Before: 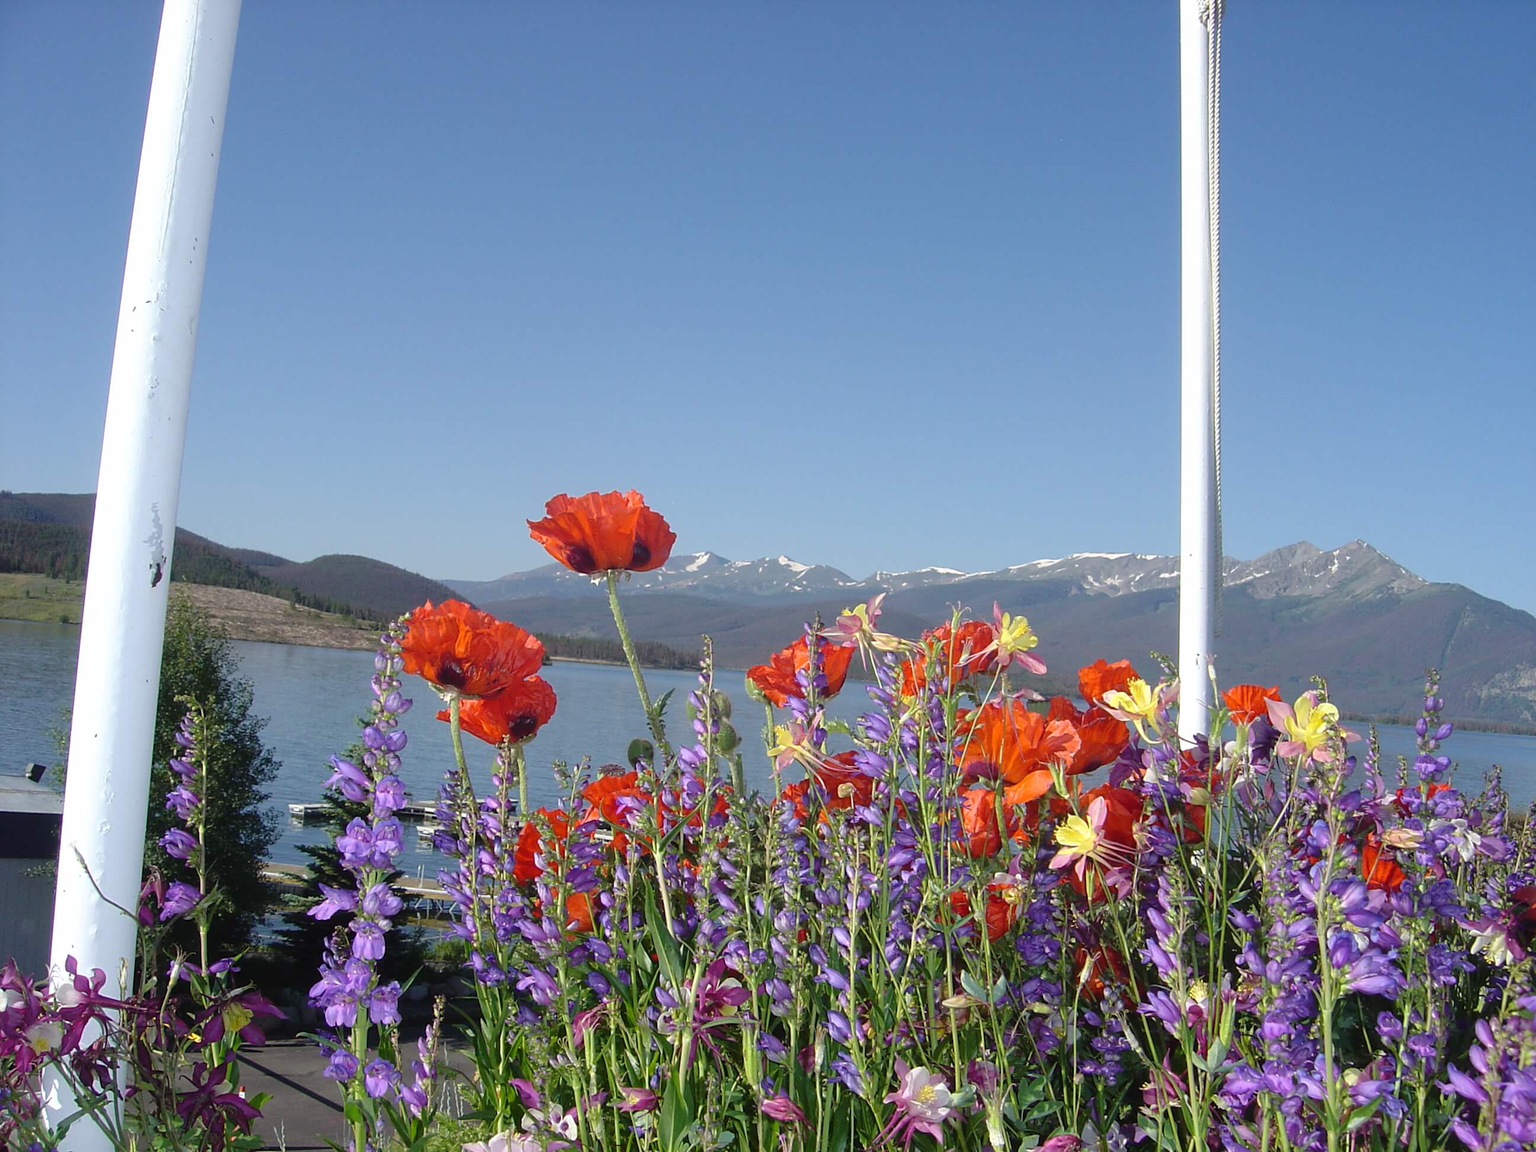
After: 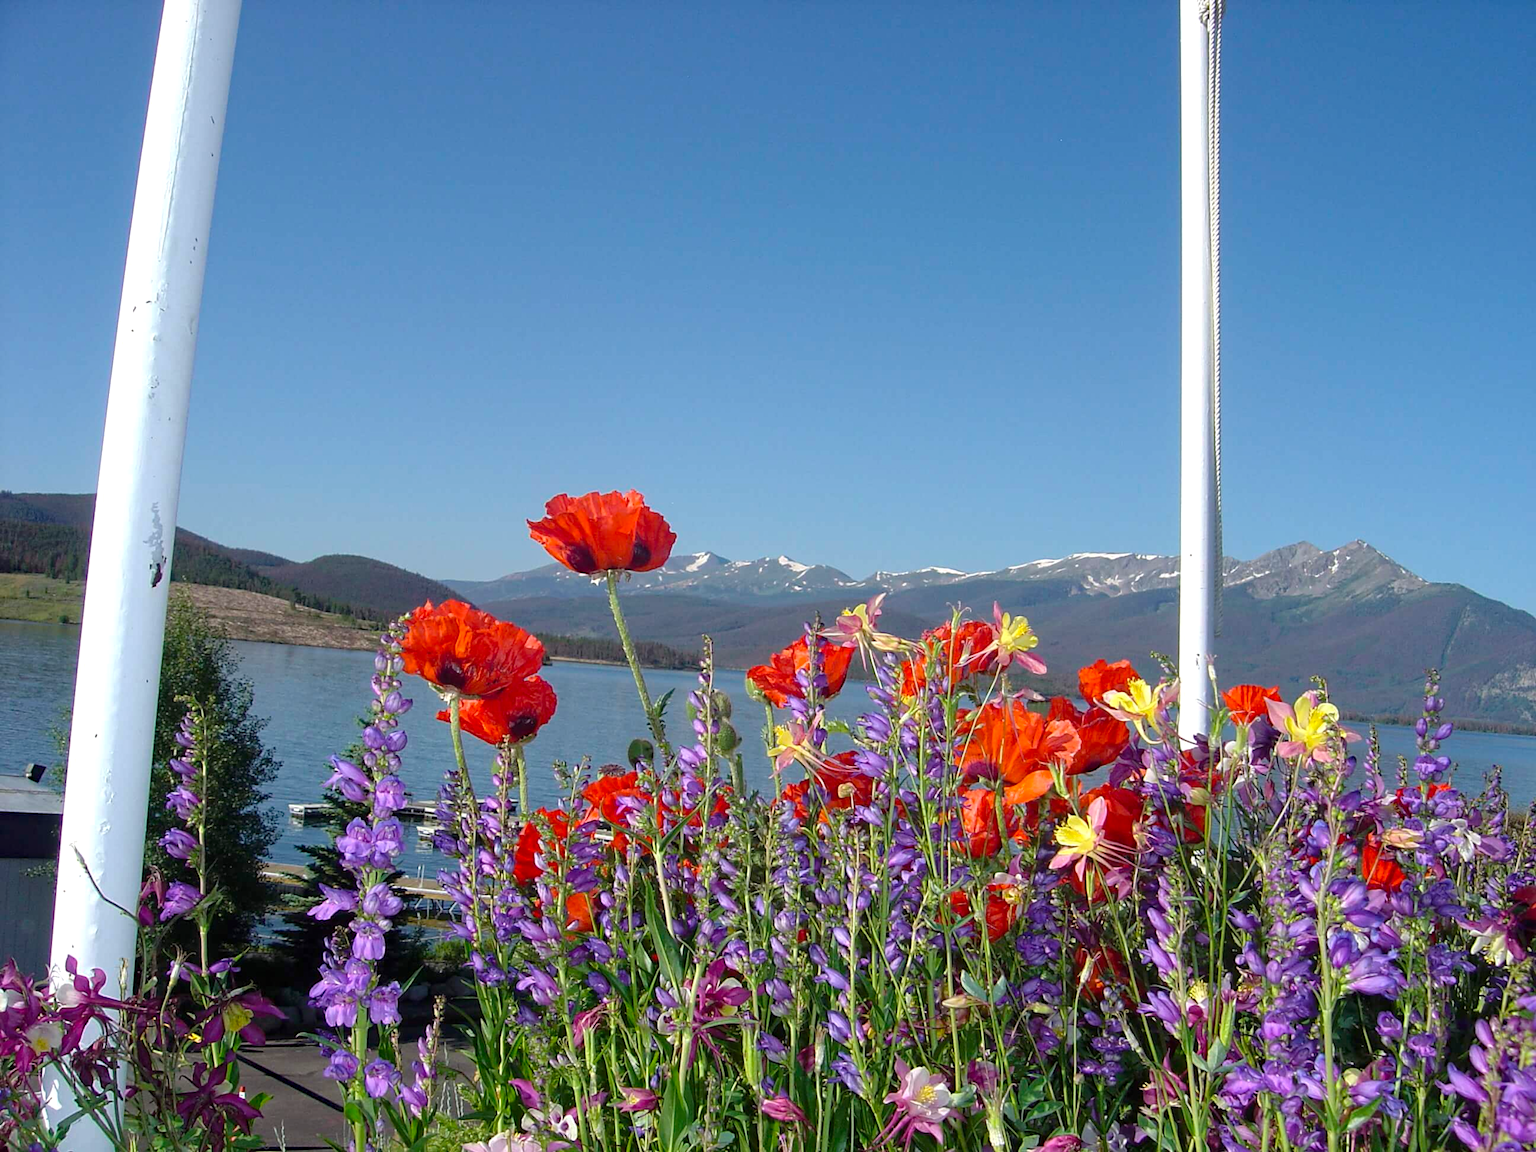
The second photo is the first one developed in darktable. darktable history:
haze removal: compatibility mode true, adaptive false
local contrast: highlights 104%, shadows 102%, detail 120%, midtone range 0.2
